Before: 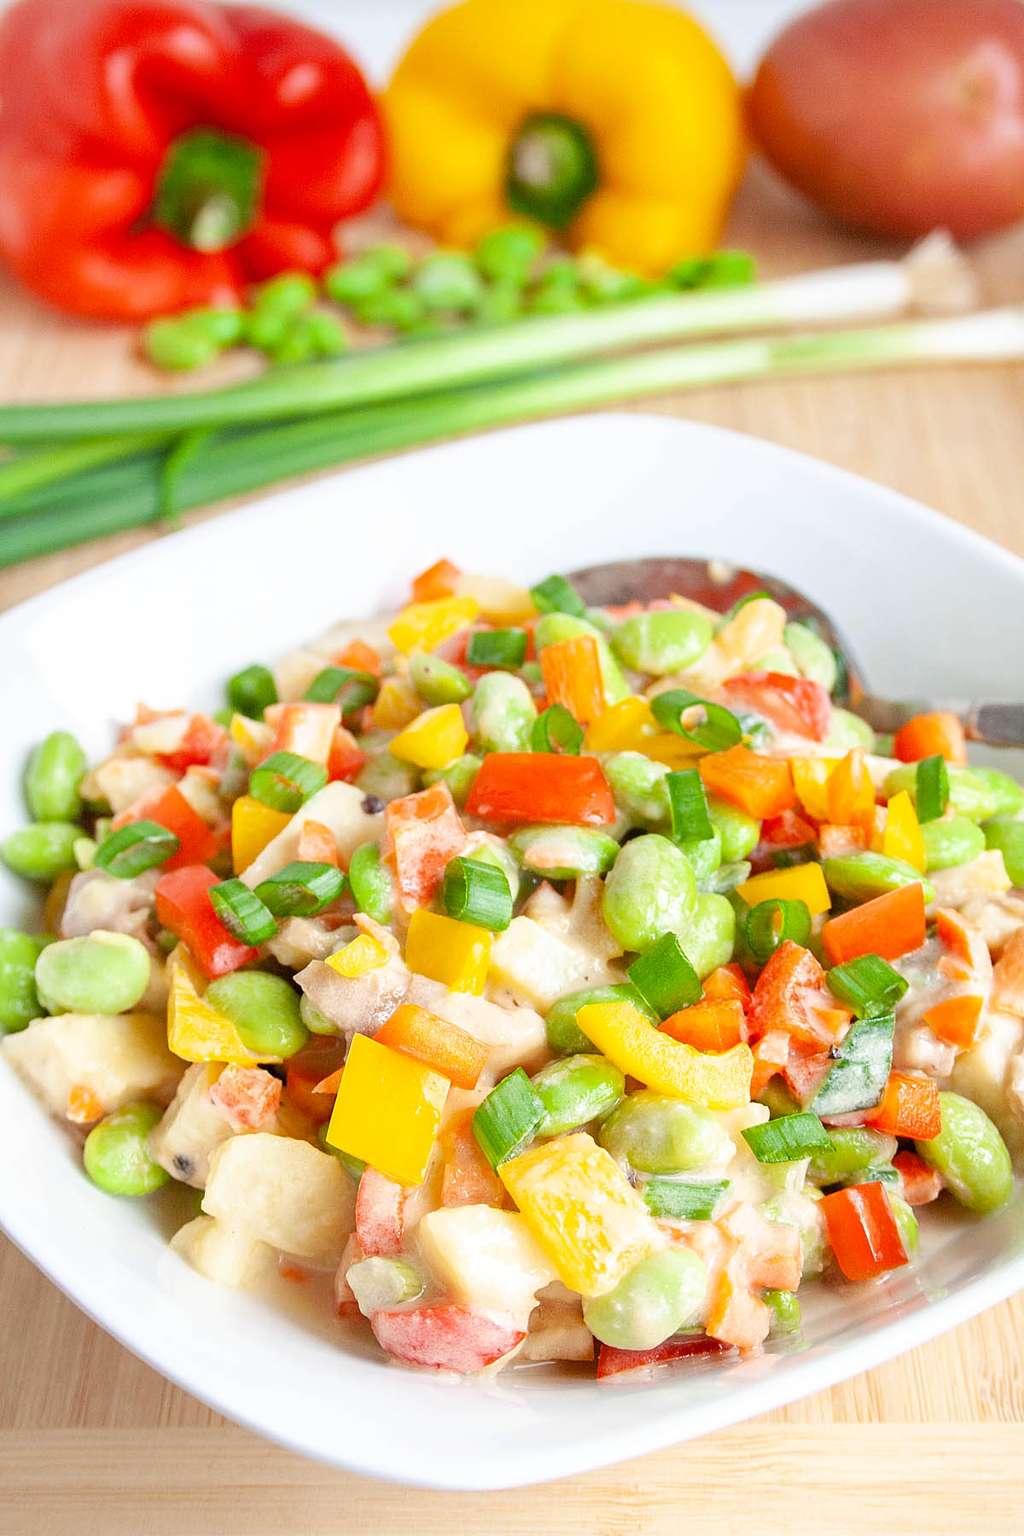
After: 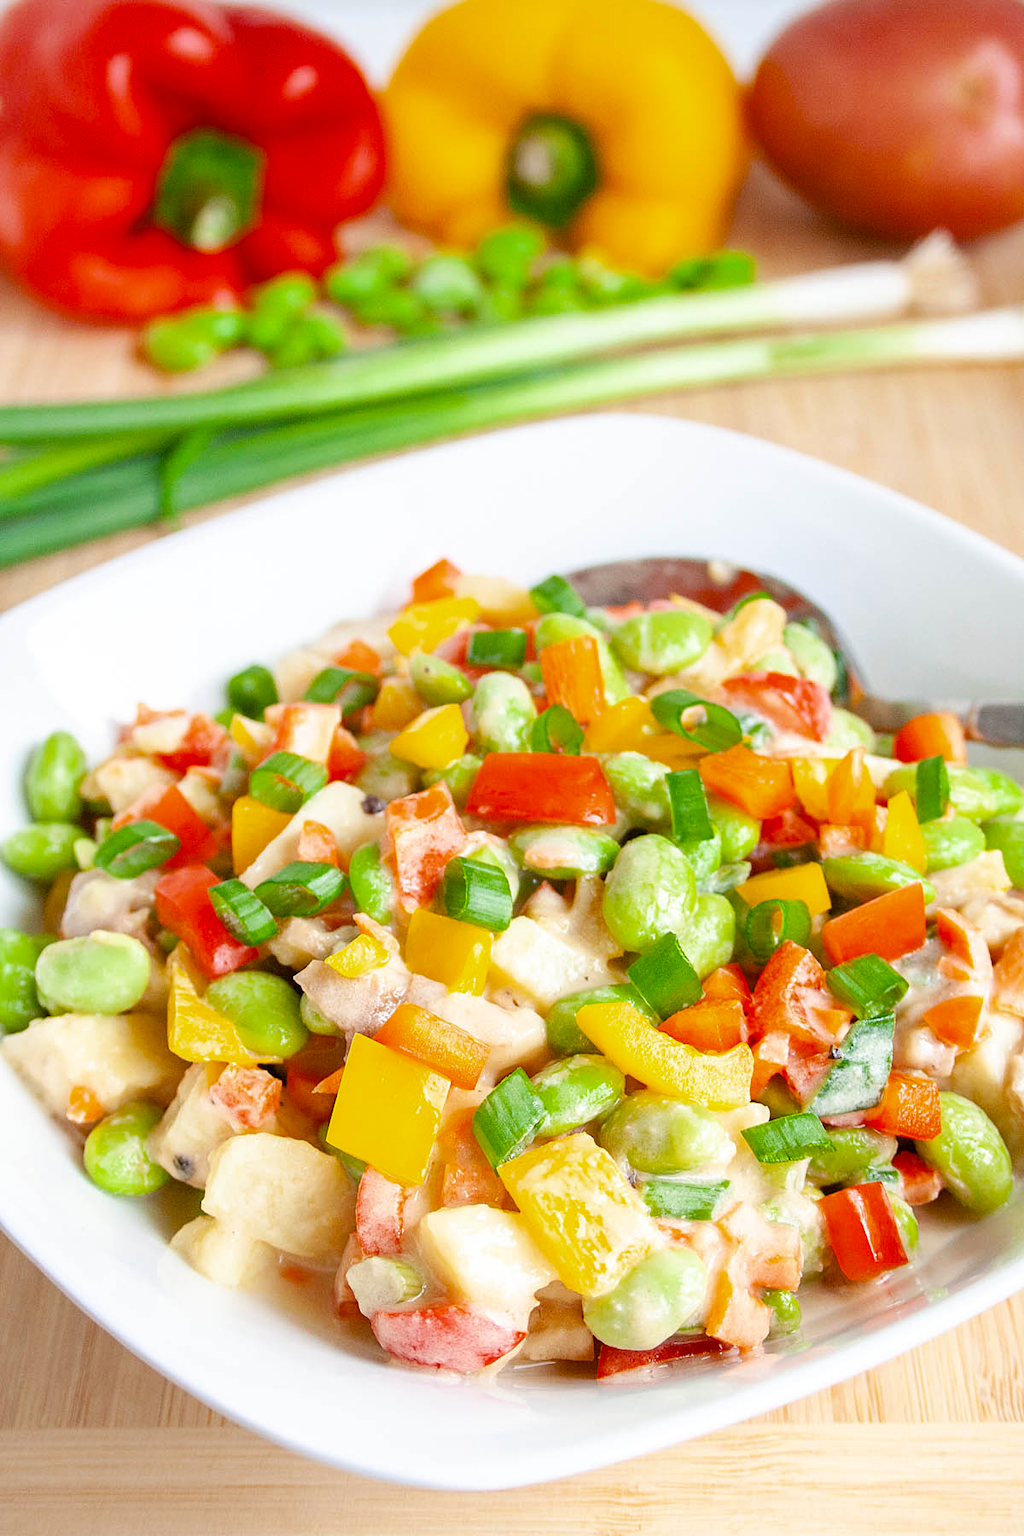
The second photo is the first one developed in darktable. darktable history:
color balance rgb: perceptual saturation grading › global saturation 8.89%, saturation formula JzAzBz (2021)
